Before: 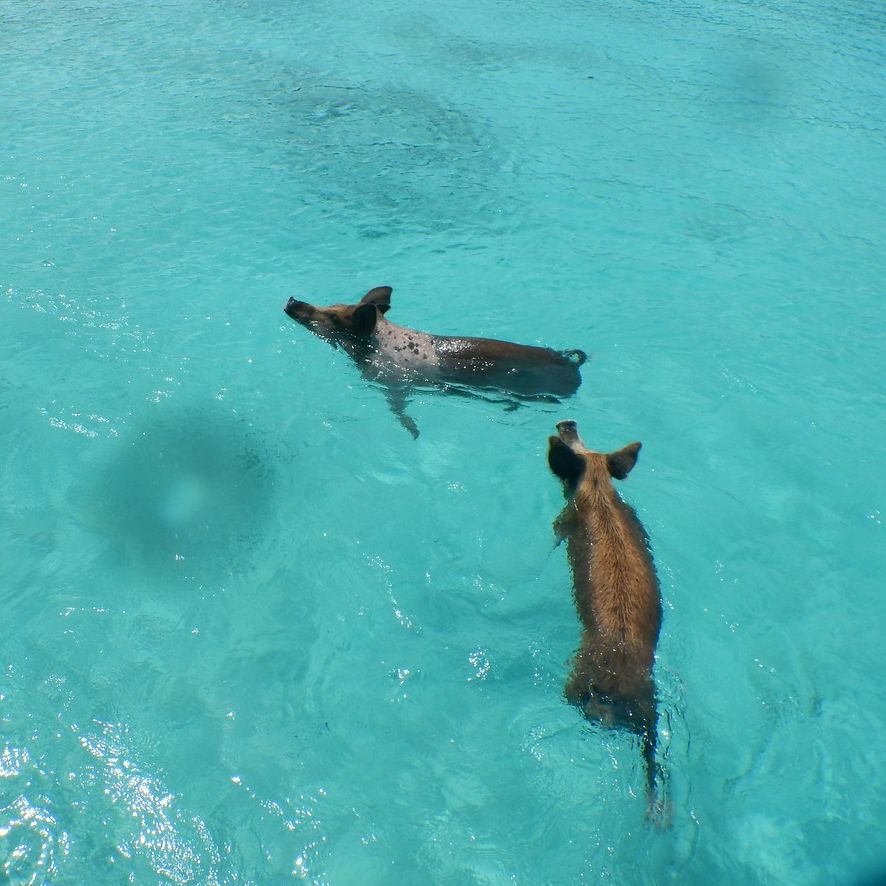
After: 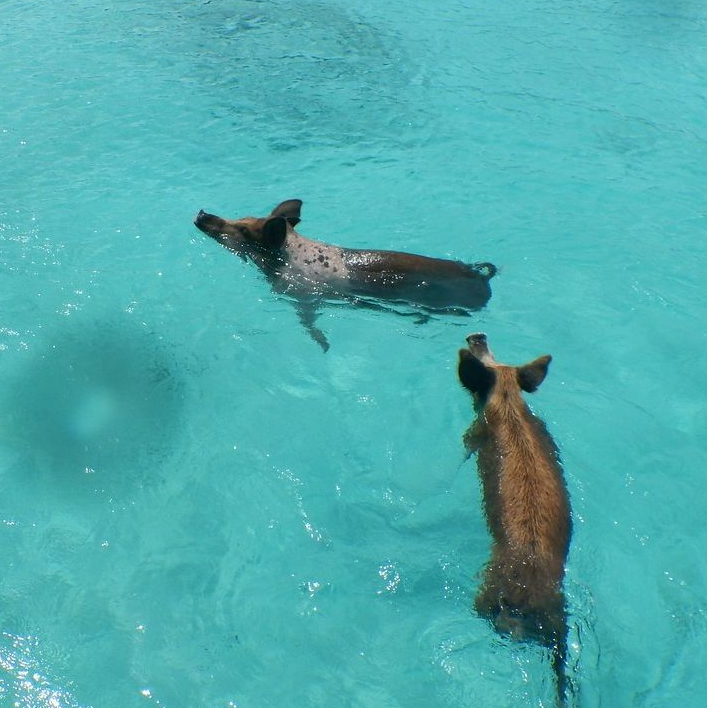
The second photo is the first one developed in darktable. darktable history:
crop and rotate: left 10.192%, top 9.835%, right 9.999%, bottom 10.165%
